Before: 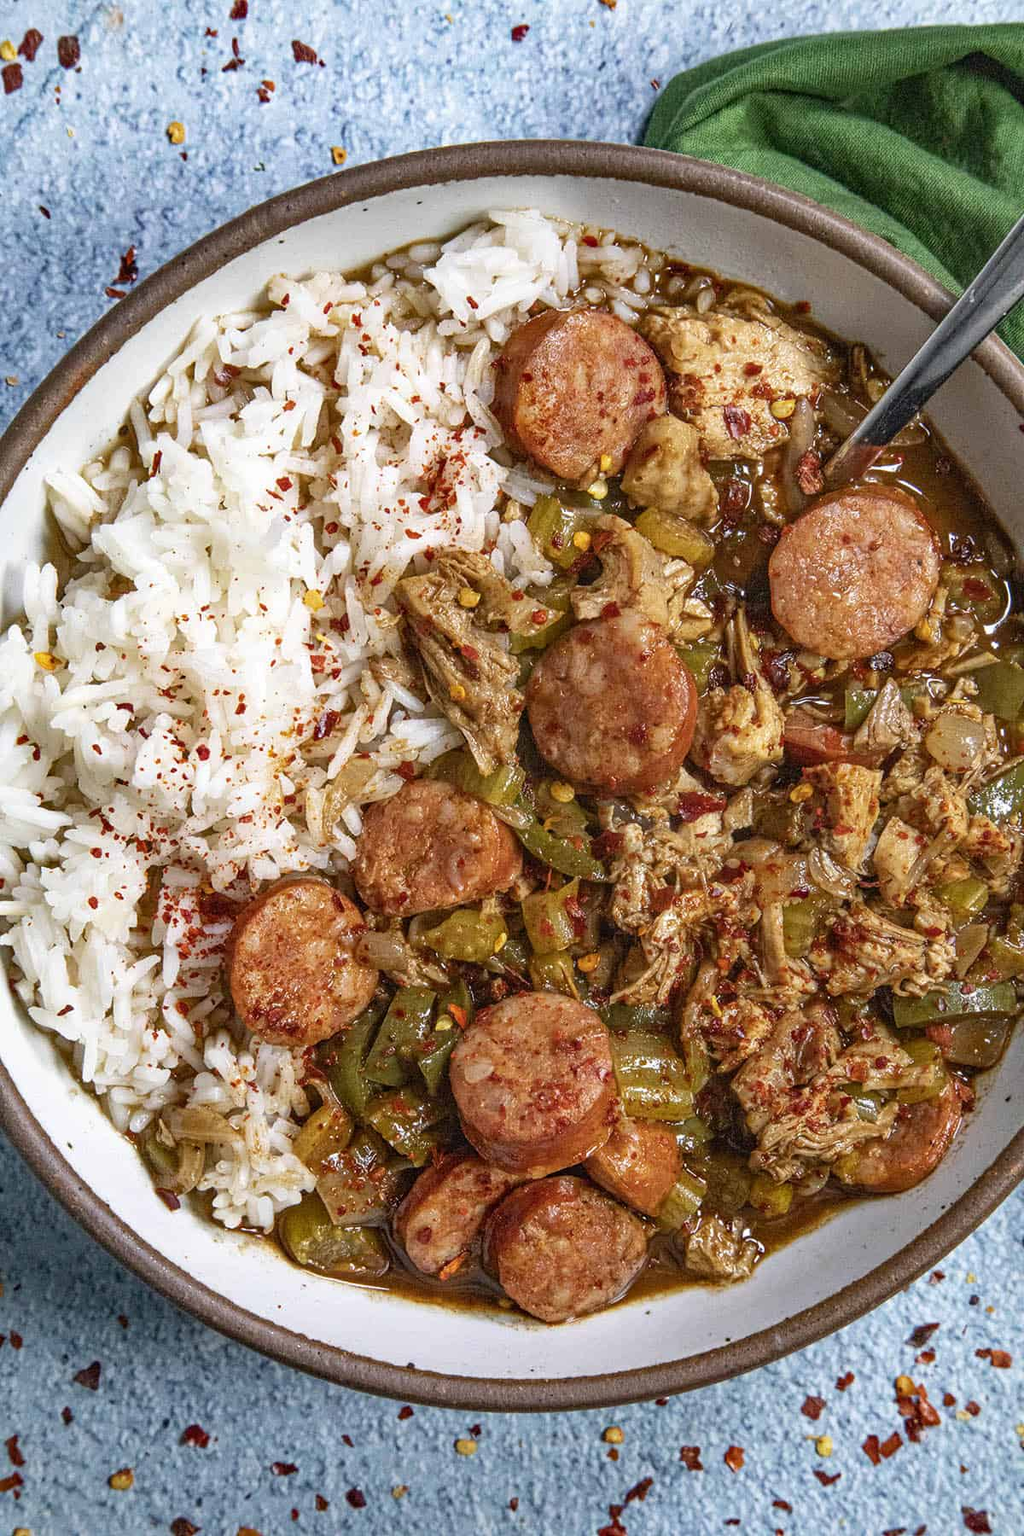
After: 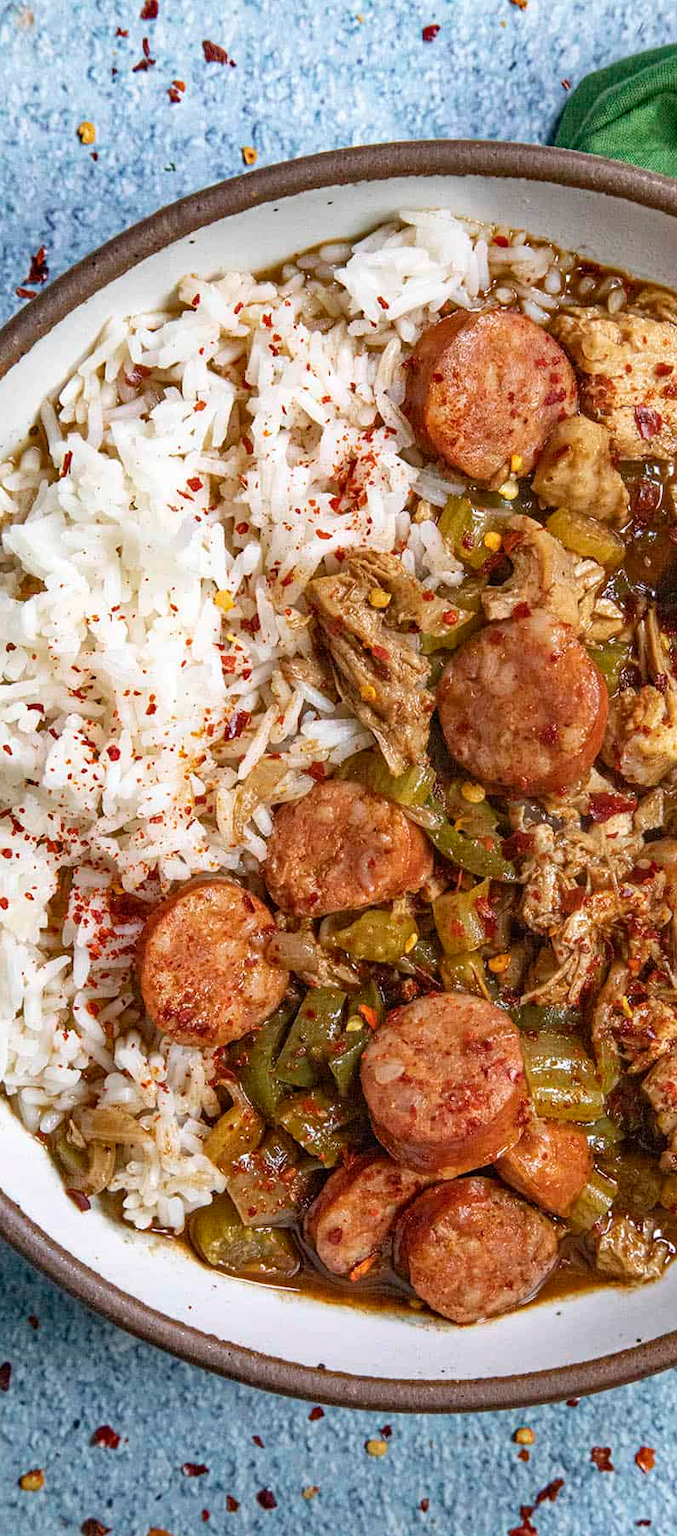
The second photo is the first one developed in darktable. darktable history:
crop and rotate: left 8.826%, right 24.992%
